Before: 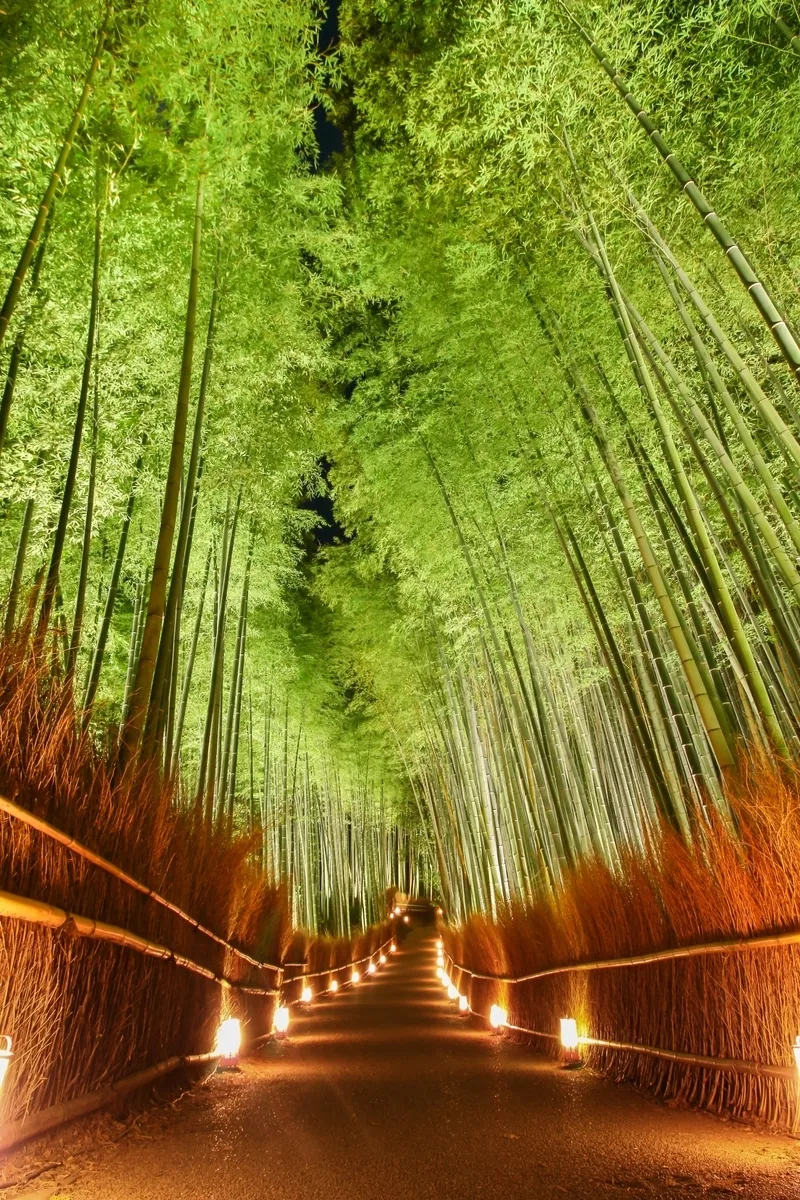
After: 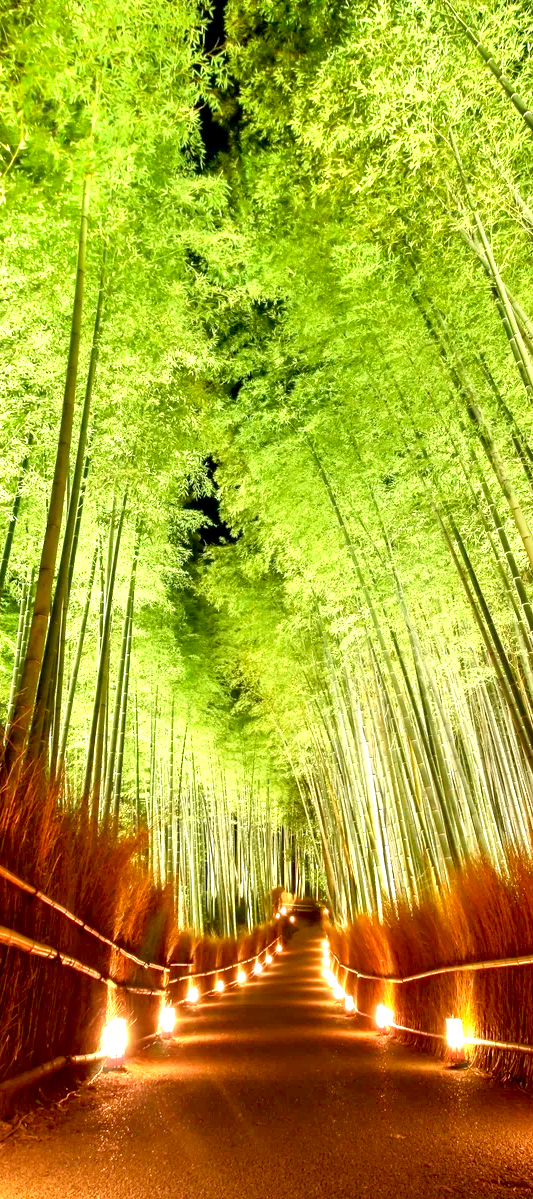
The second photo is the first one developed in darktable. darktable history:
exposure: black level correction 0.01, exposure 1 EV, compensate highlight preservation false
crop and rotate: left 14.344%, right 18.97%
